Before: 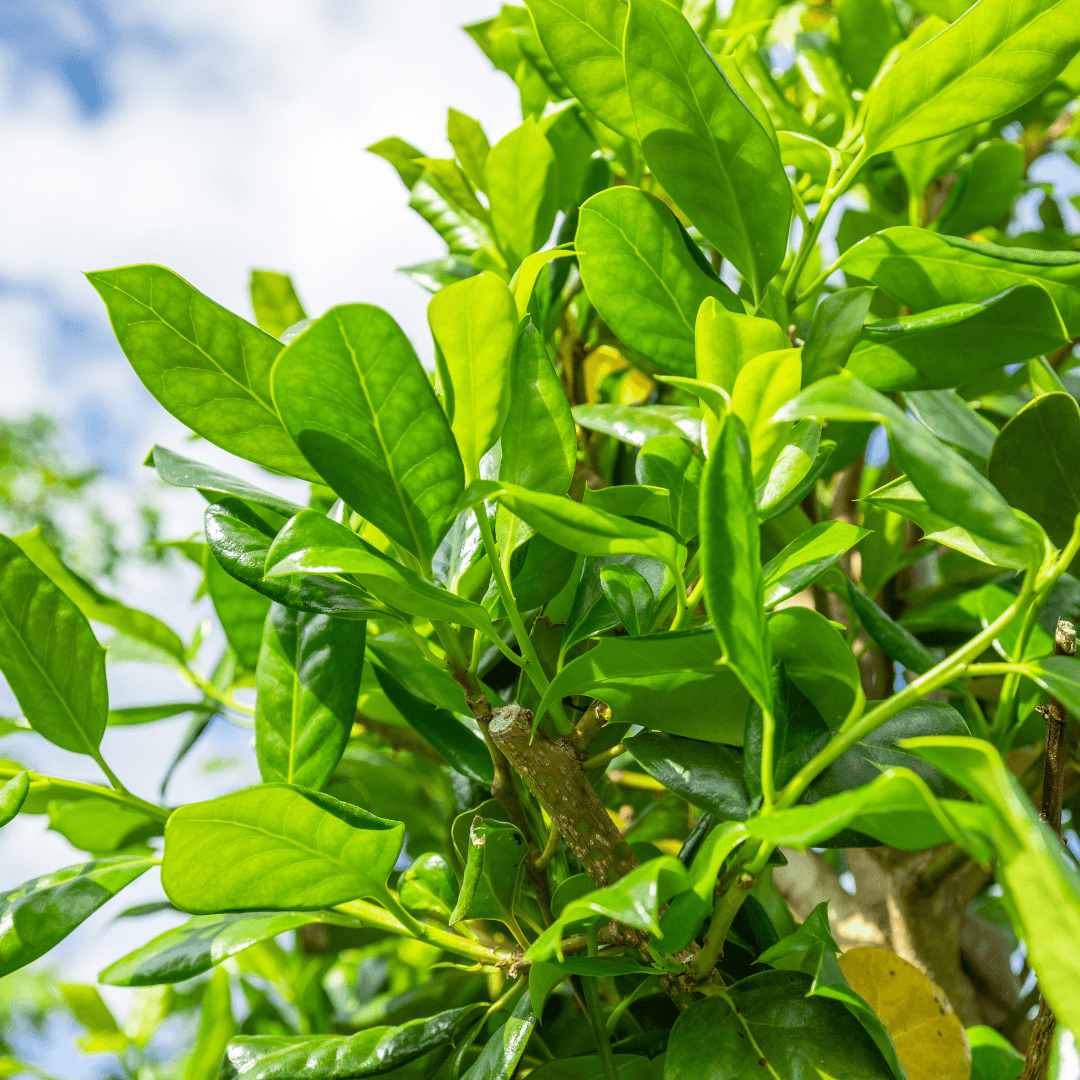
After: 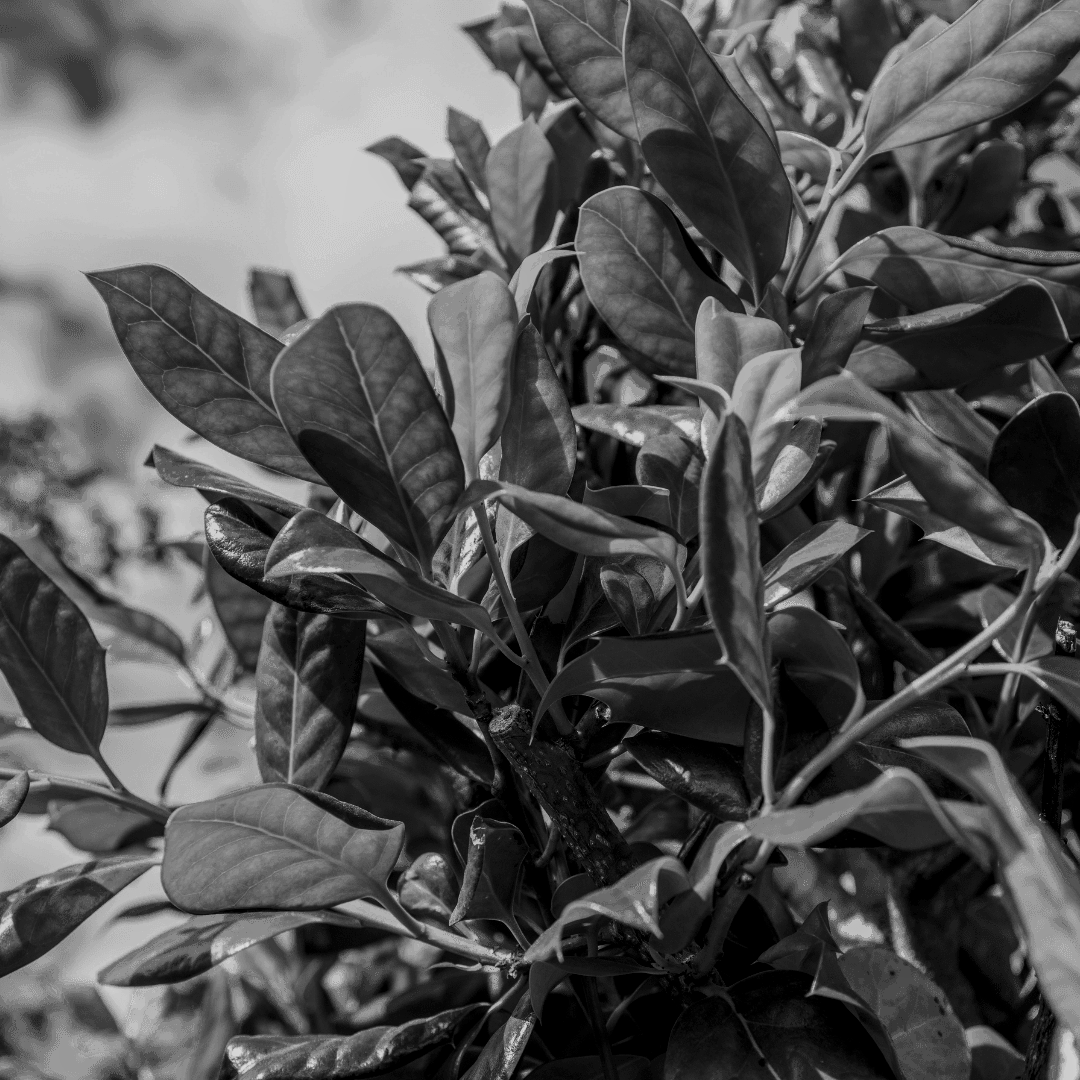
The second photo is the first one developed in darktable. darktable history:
exposure: exposure -0.293 EV, compensate highlight preservation false
contrast brightness saturation: contrast -0.03, brightness -0.59, saturation -1
local contrast: detail 130%
